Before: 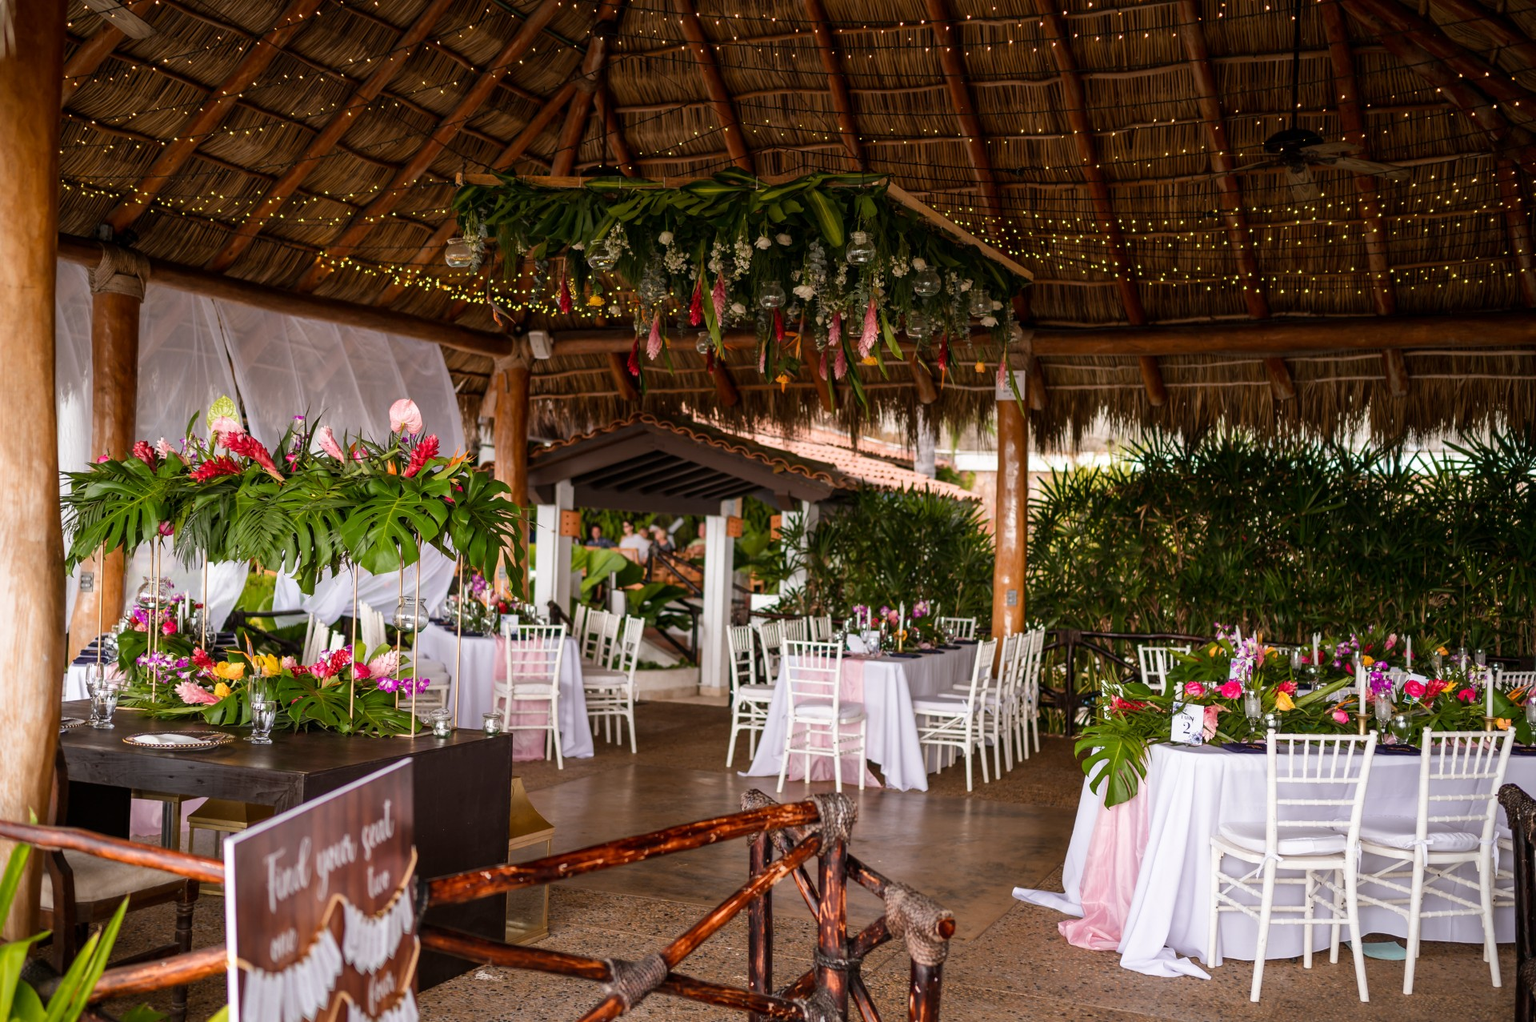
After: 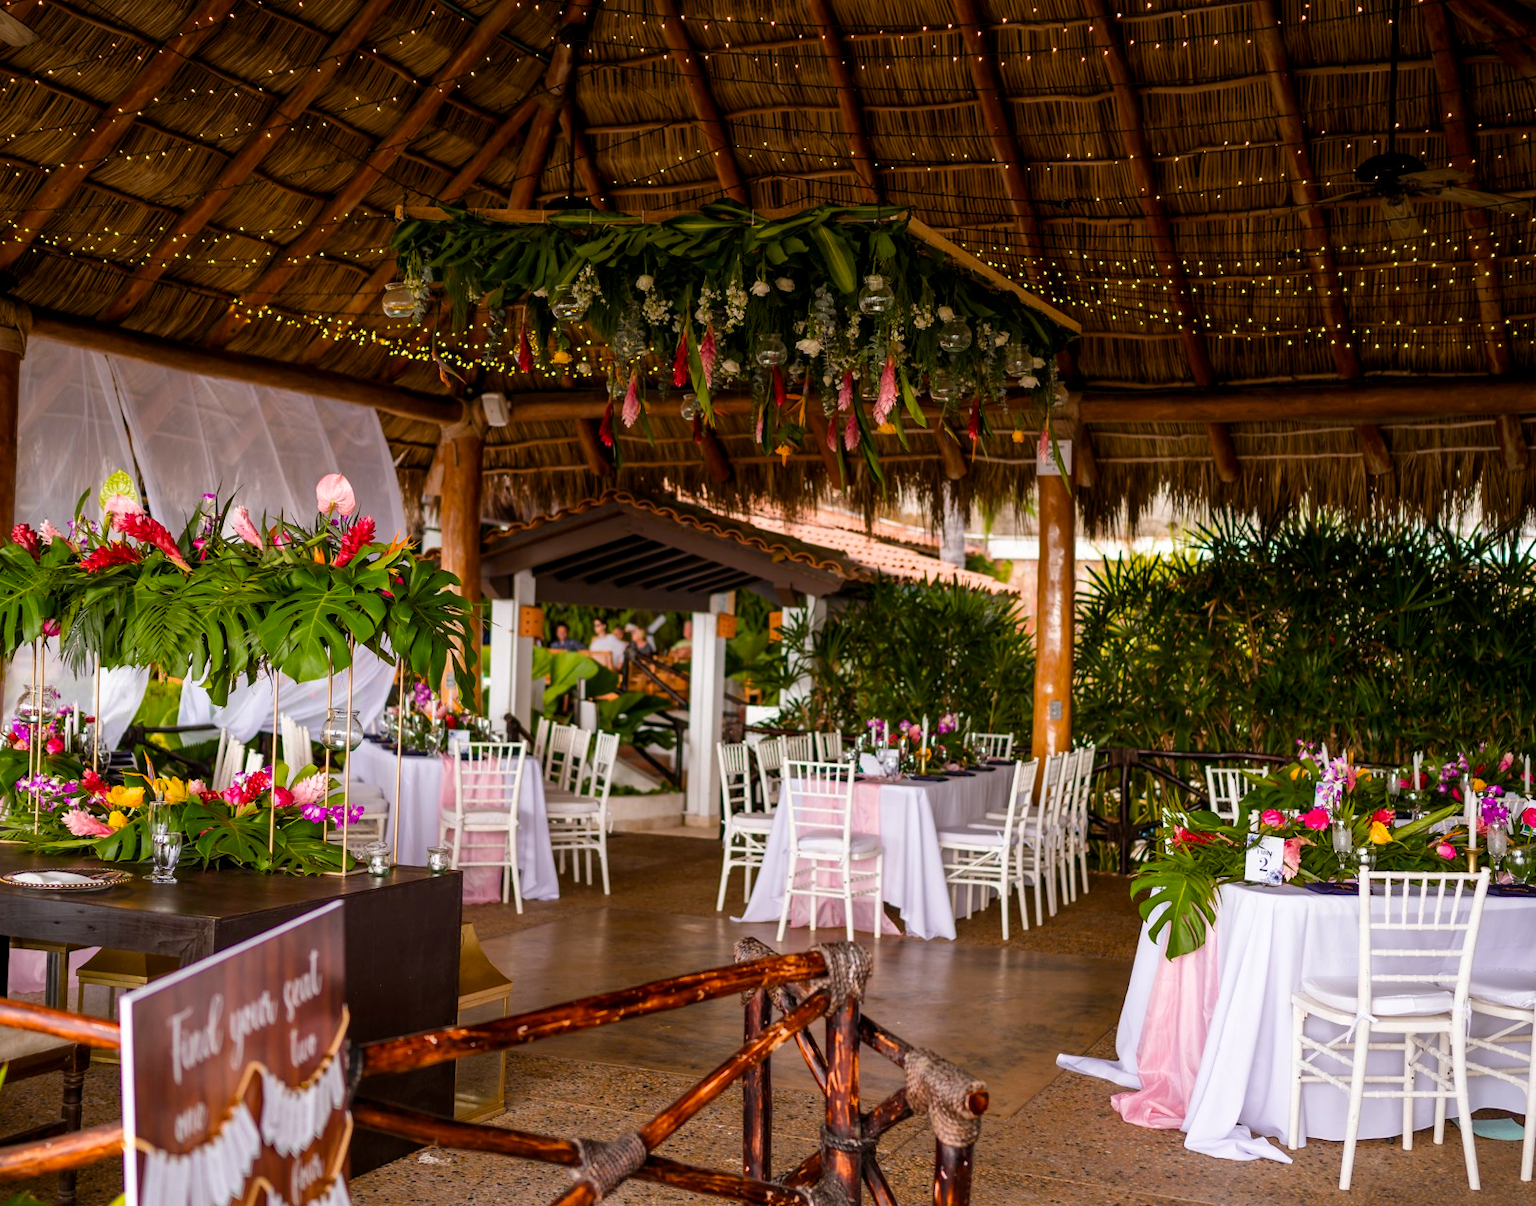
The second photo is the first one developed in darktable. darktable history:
crop: left 8.026%, right 7.374%
color balance rgb: perceptual saturation grading › global saturation 20%, global vibrance 20%
white balance: red 1, blue 1
exposure: black level correction 0.001, compensate highlight preservation false
tone equalizer: -8 EV -0.55 EV
